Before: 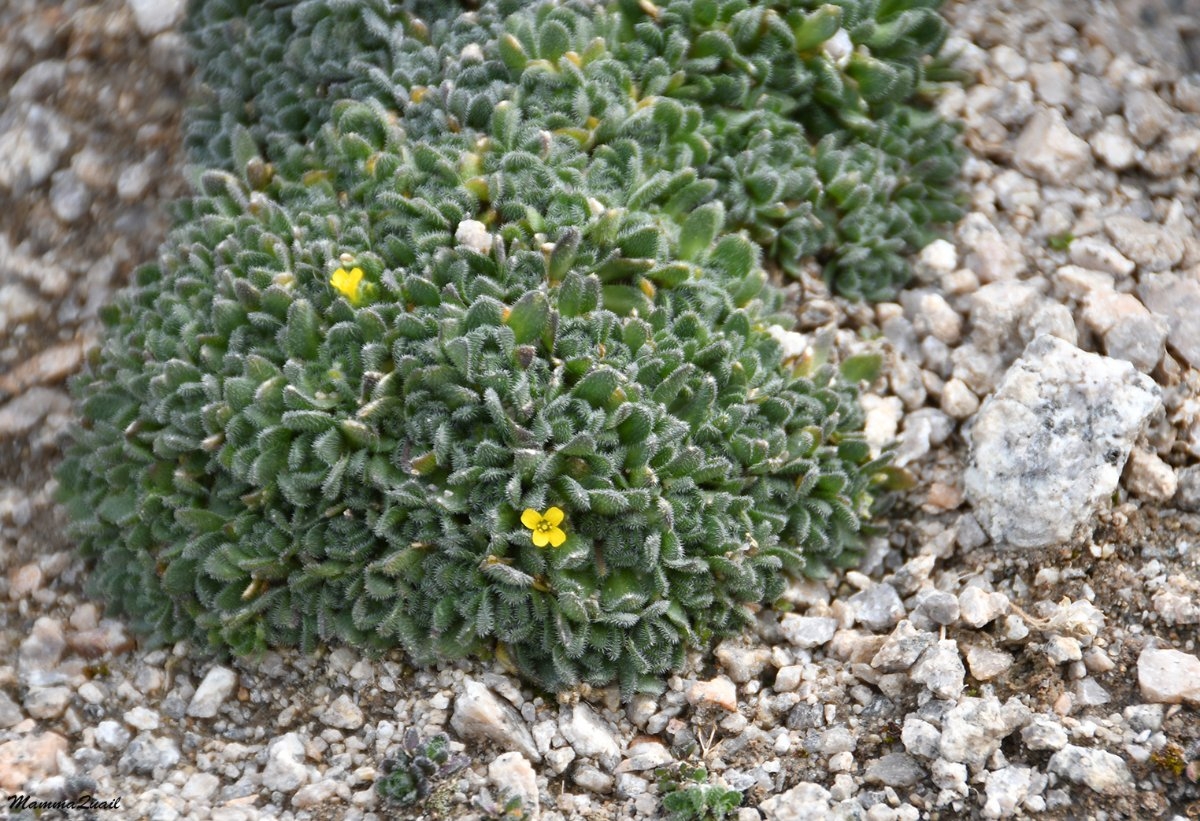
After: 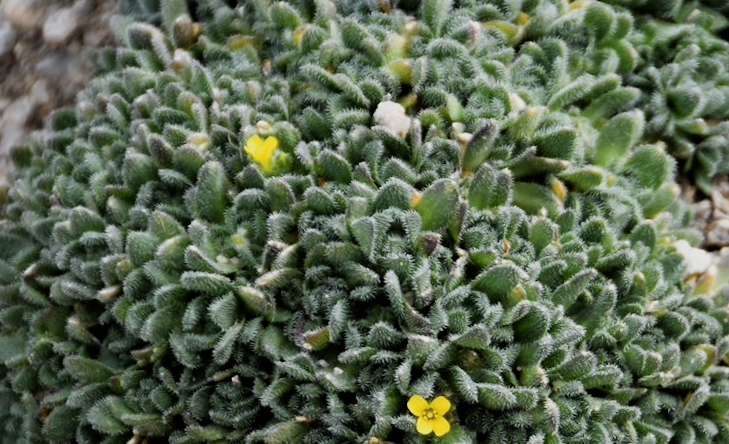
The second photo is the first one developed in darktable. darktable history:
crop and rotate: angle -6.41°, left 2.077%, top 6.998%, right 27.588%, bottom 30.362%
filmic rgb: black relative exposure -5.13 EV, white relative exposure 3.98 EV, hardness 2.88, contrast 1.3, highlights saturation mix -30.48%
